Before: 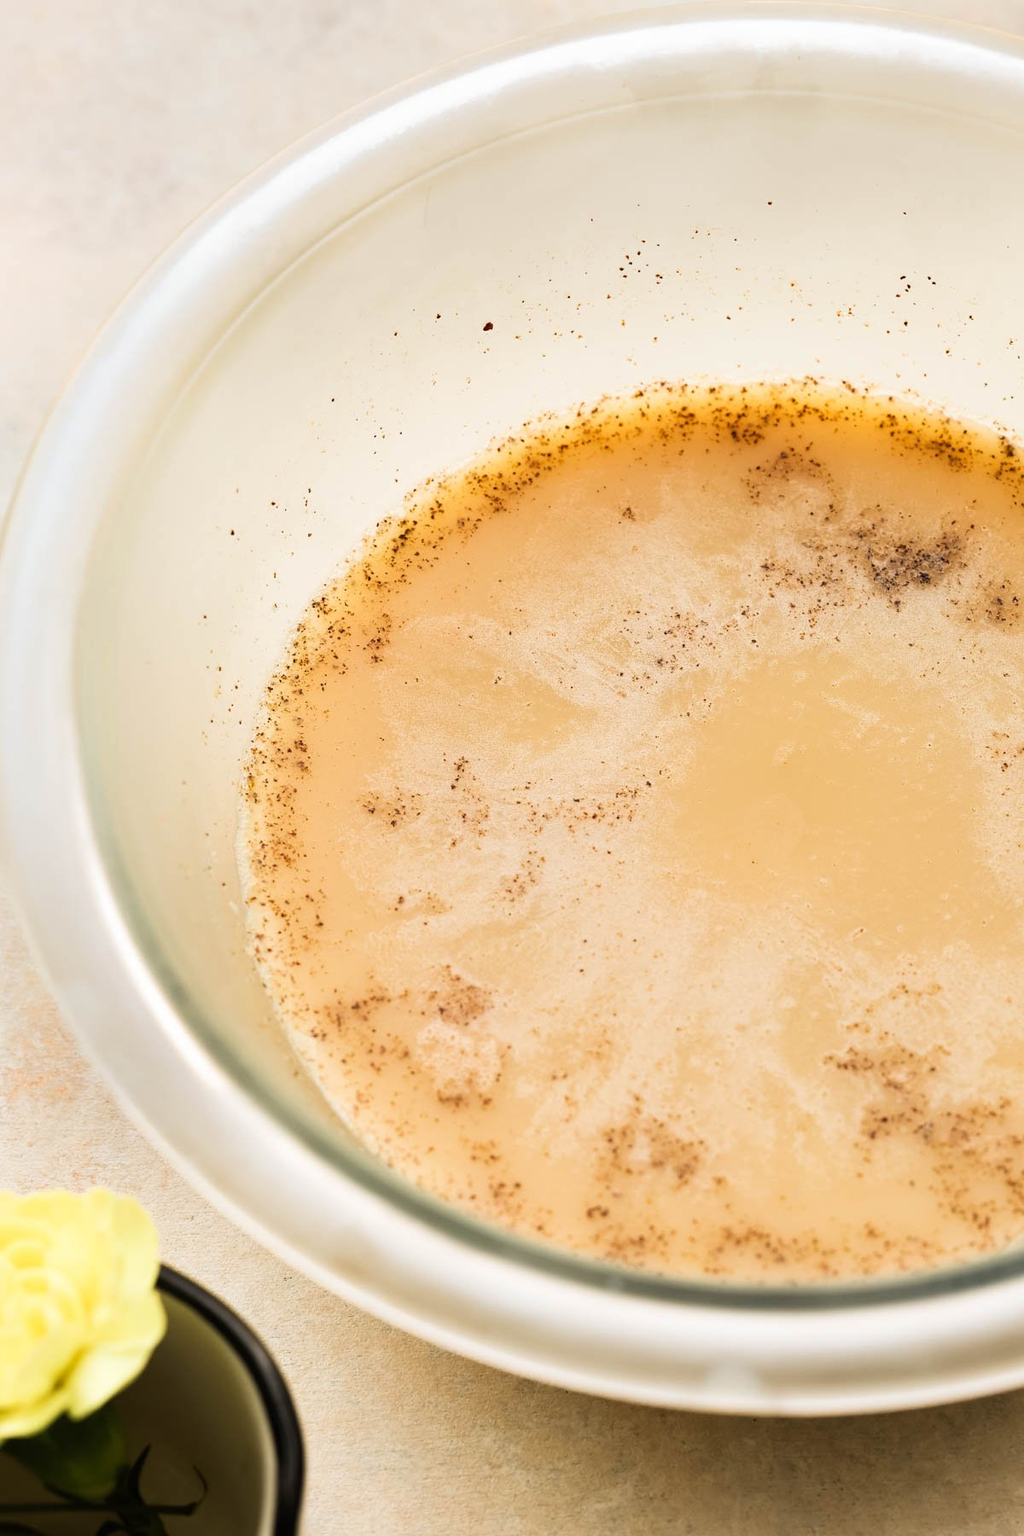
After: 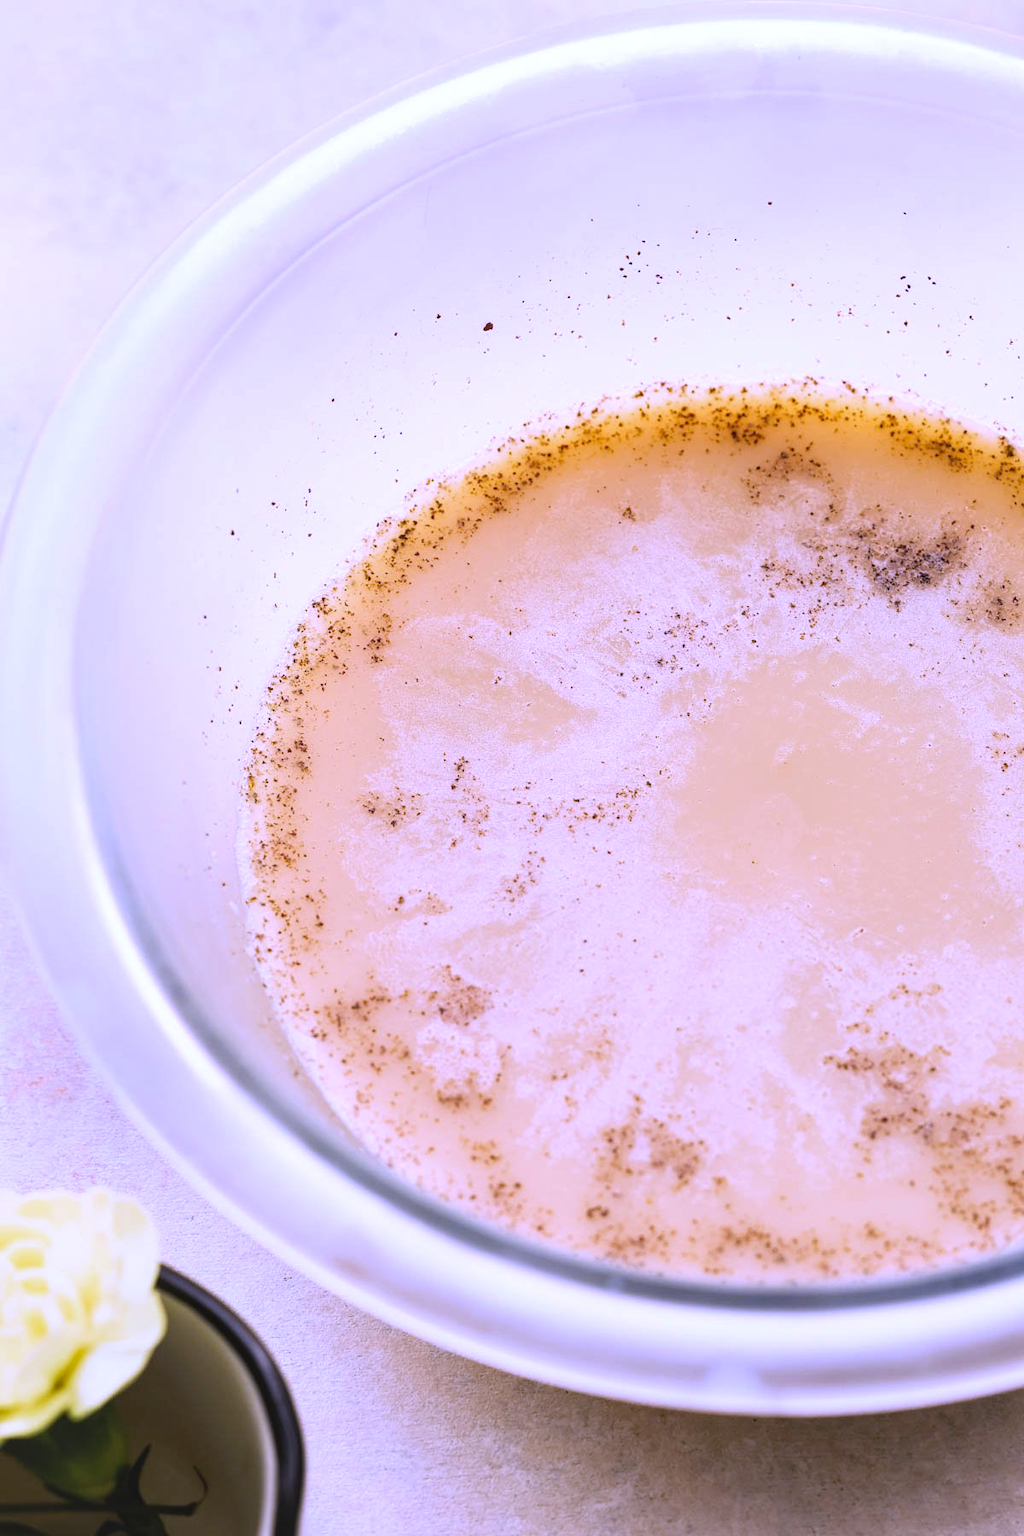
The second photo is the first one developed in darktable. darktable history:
local contrast: detail 110%
white balance: red 0.98, blue 1.61
